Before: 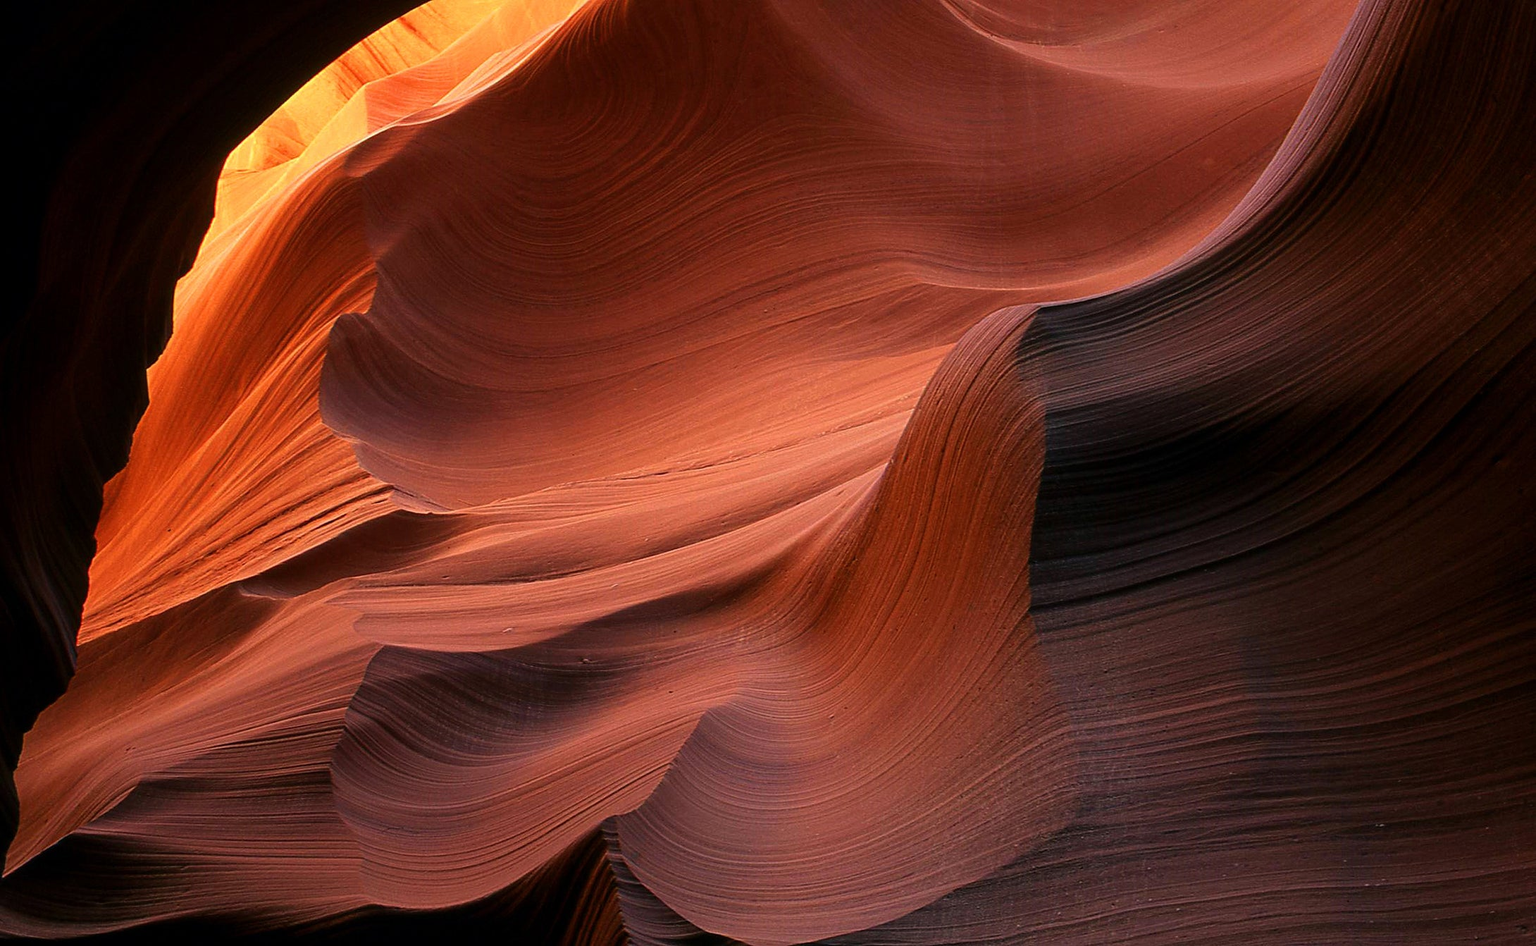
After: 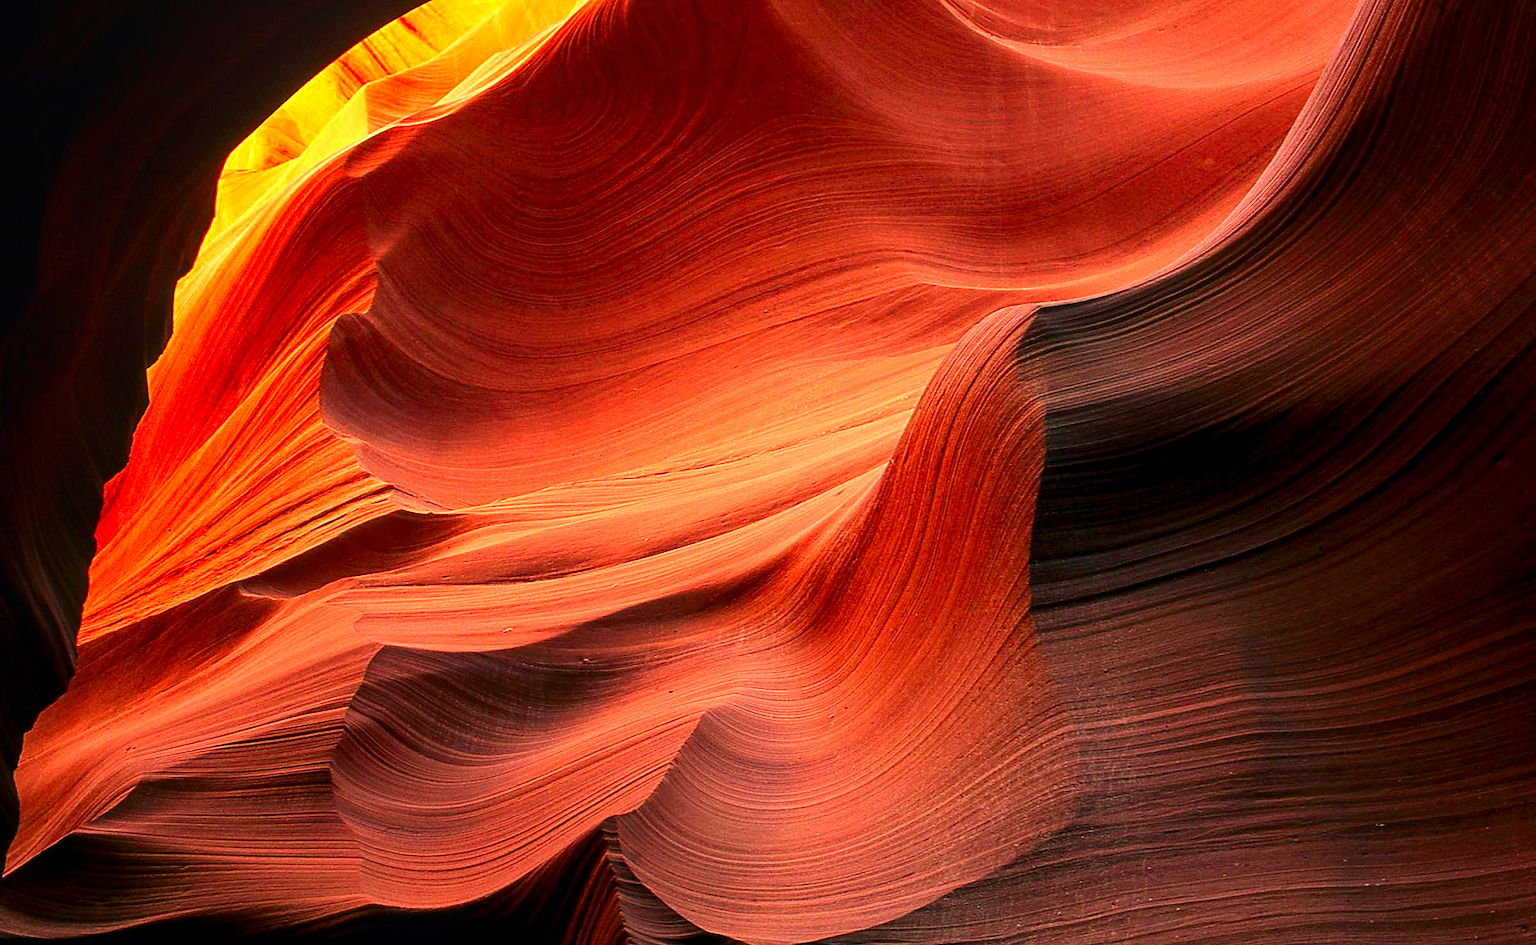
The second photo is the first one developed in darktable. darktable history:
white balance: red 1.123, blue 0.83
local contrast: on, module defaults
exposure: exposure 1 EV, compensate highlight preservation false
contrast brightness saturation: contrast 0.13, brightness -0.05, saturation 0.16
